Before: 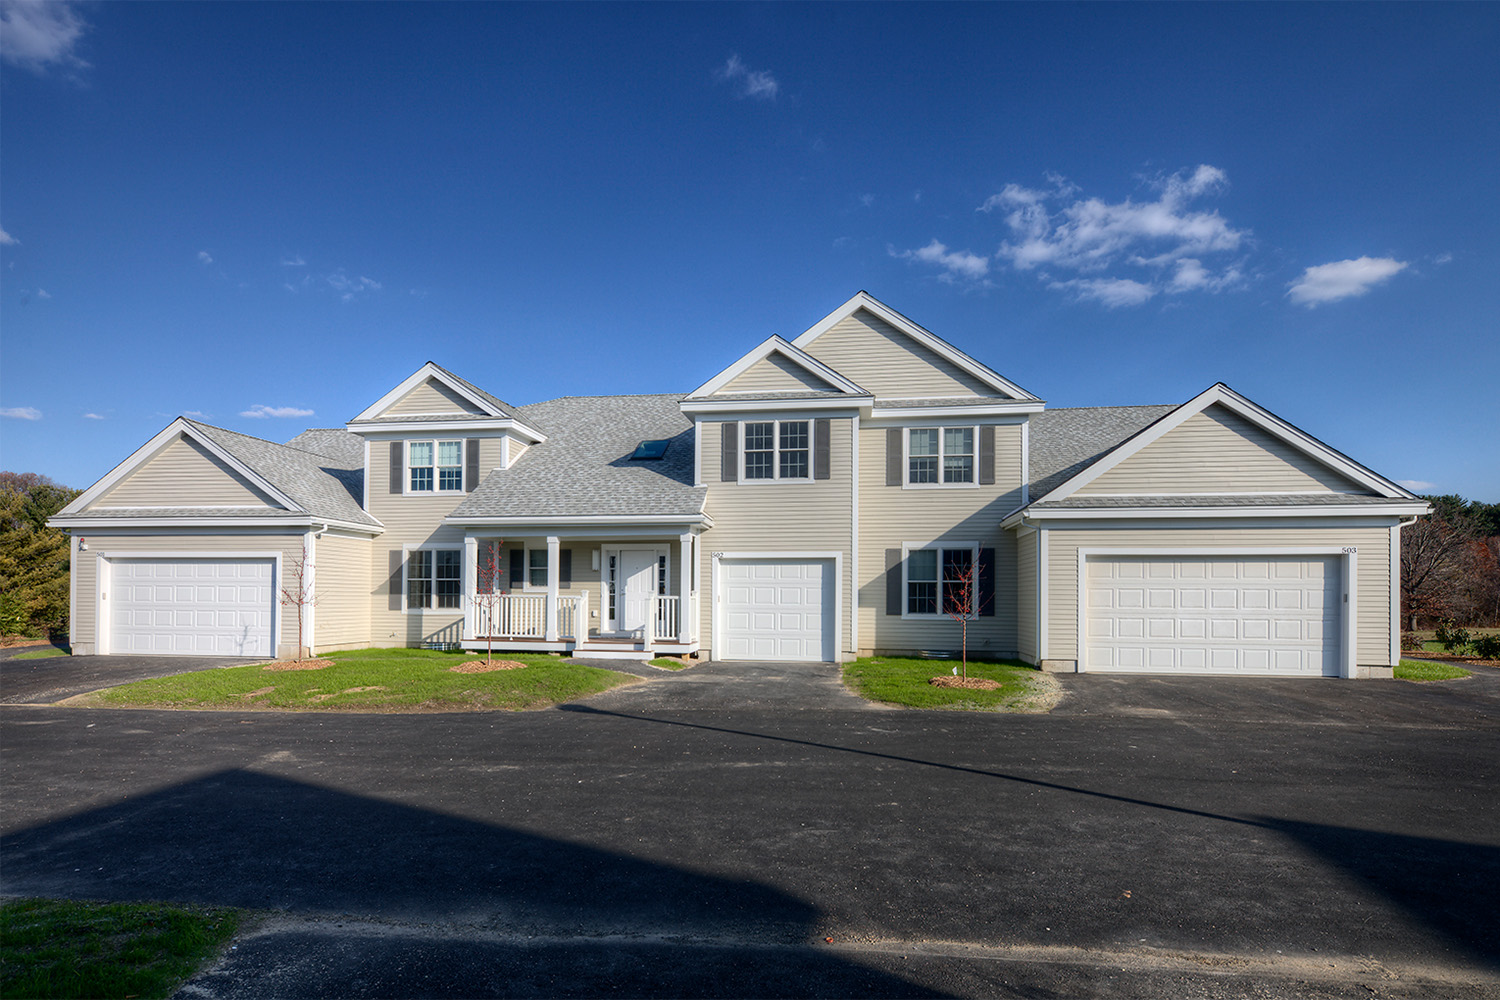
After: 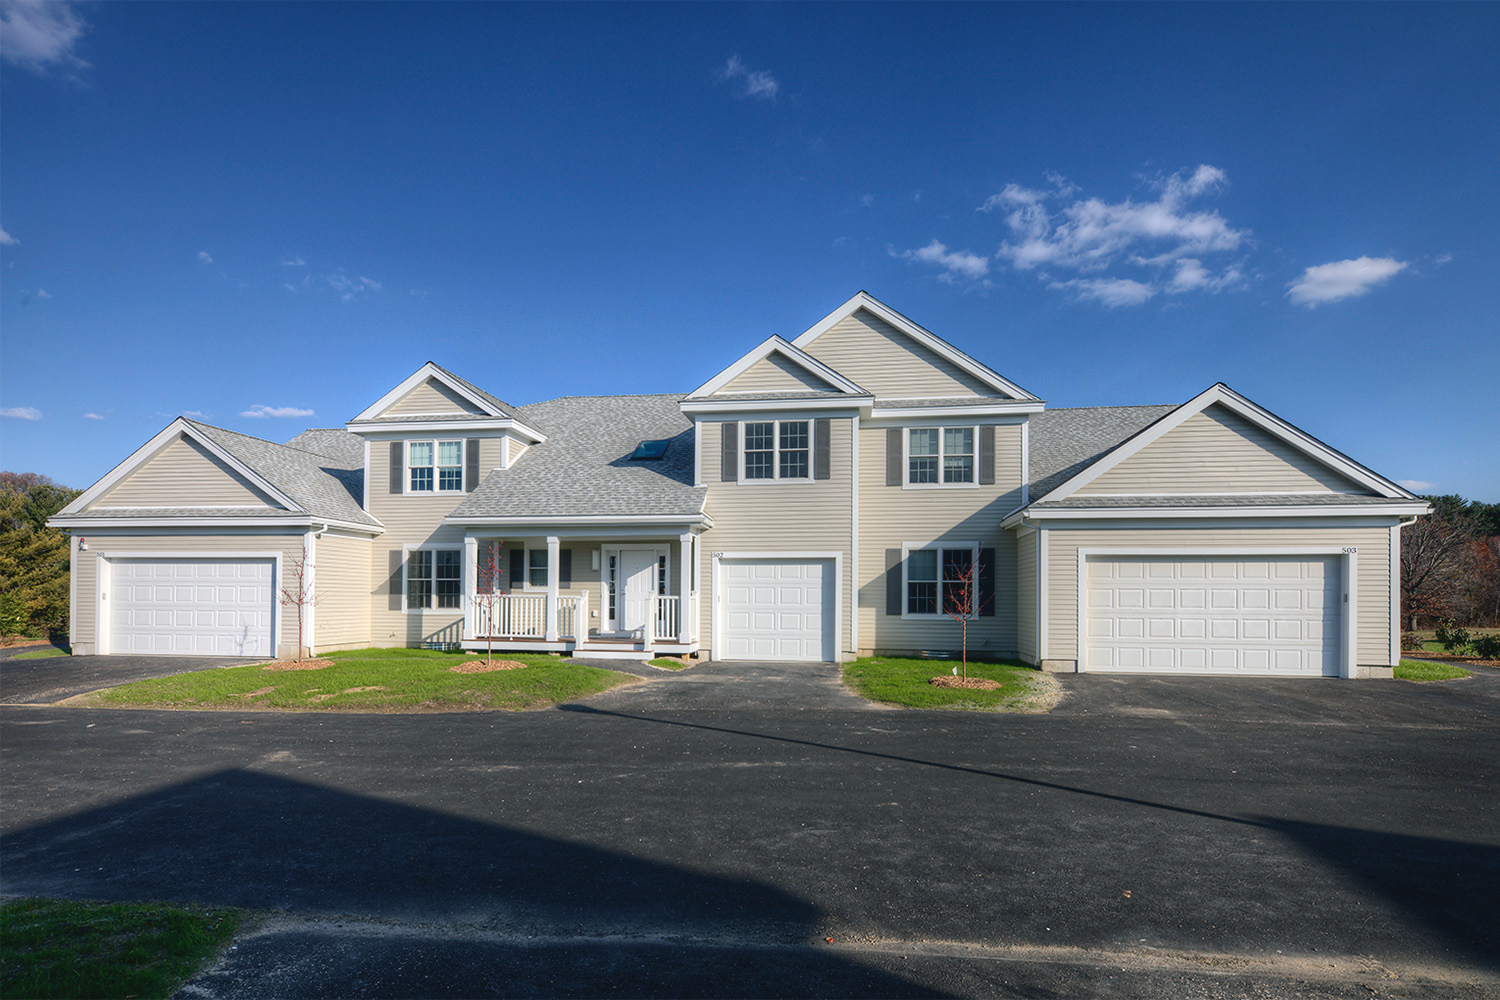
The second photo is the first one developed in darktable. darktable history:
color balance rgb: shadows lift › chroma 2.015%, shadows lift › hue 215.11°, global offset › luminance 0.511%, perceptual saturation grading › global saturation 0.704%
